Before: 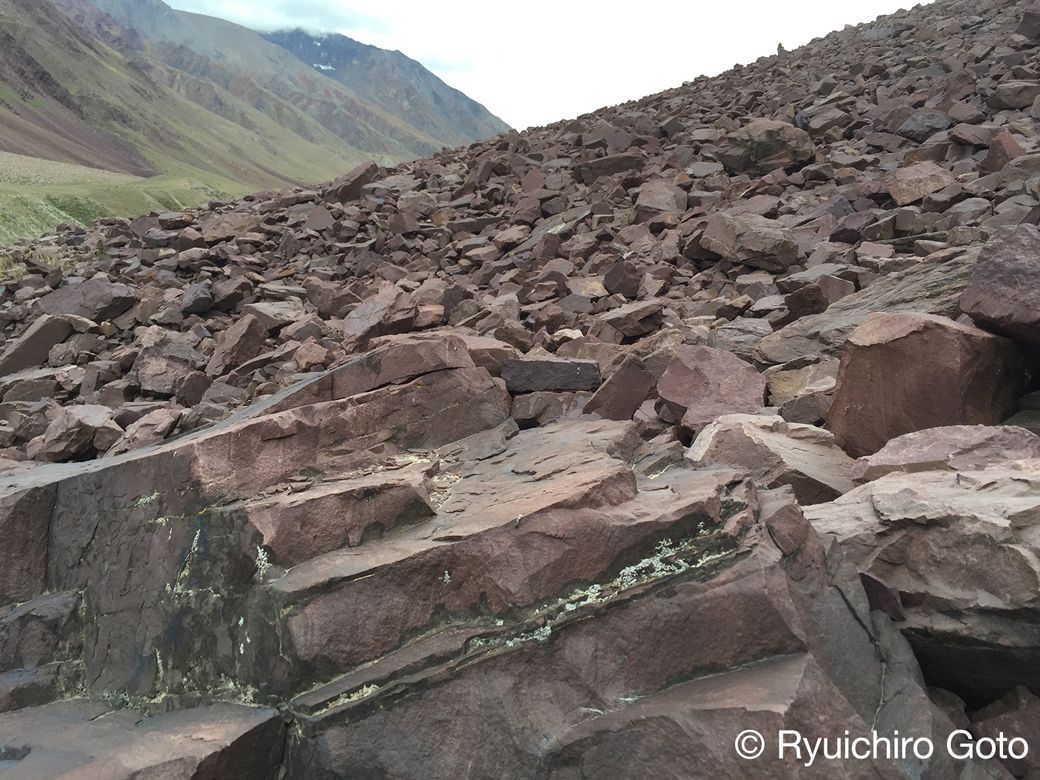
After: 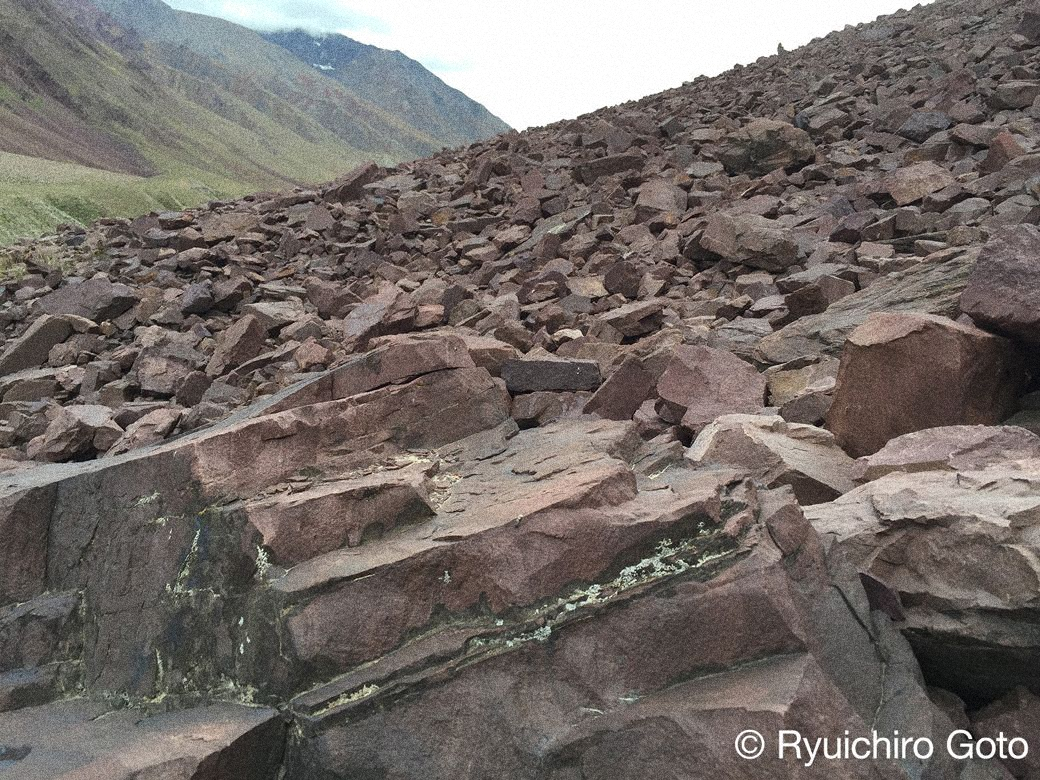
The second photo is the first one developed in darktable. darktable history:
white balance: emerald 1
grain: coarseness 14.49 ISO, strength 48.04%, mid-tones bias 35%
